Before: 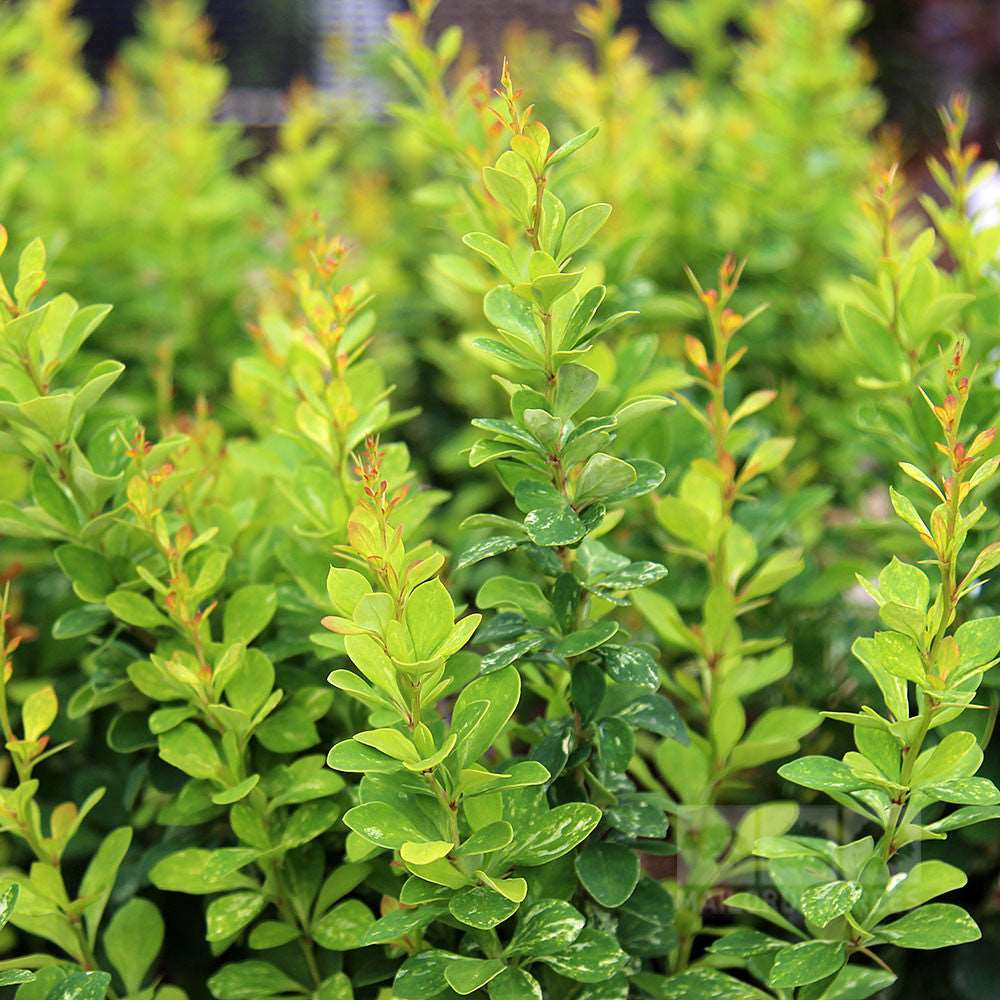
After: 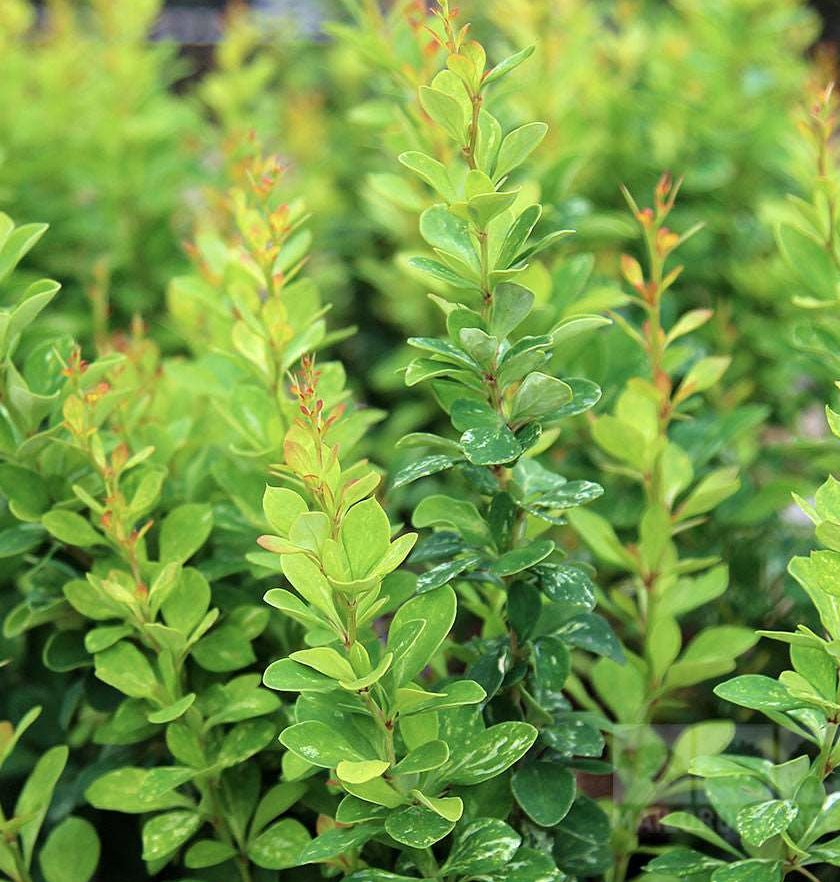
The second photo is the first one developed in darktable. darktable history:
crop: left 6.446%, top 8.188%, right 9.538%, bottom 3.548%
color correction: highlights a* -4.18, highlights b* -10.81
